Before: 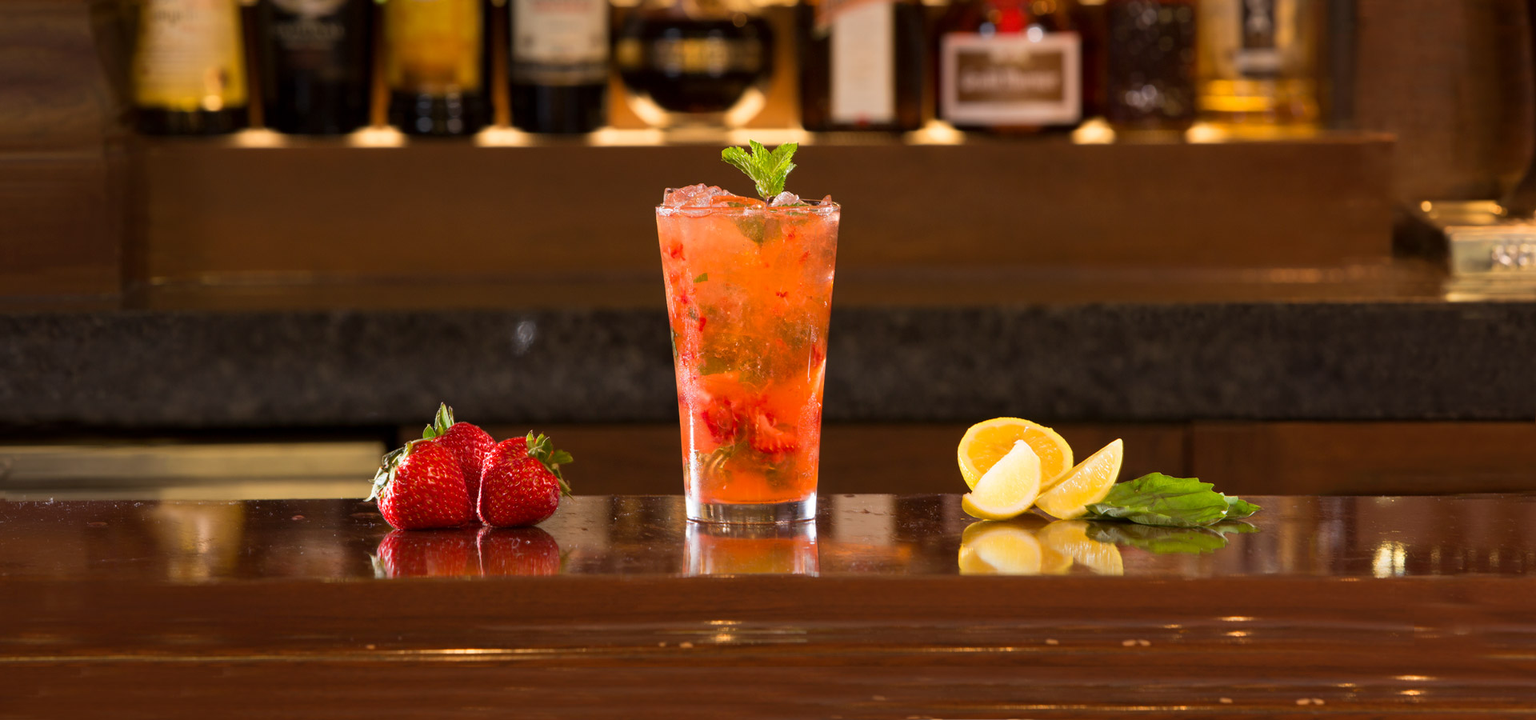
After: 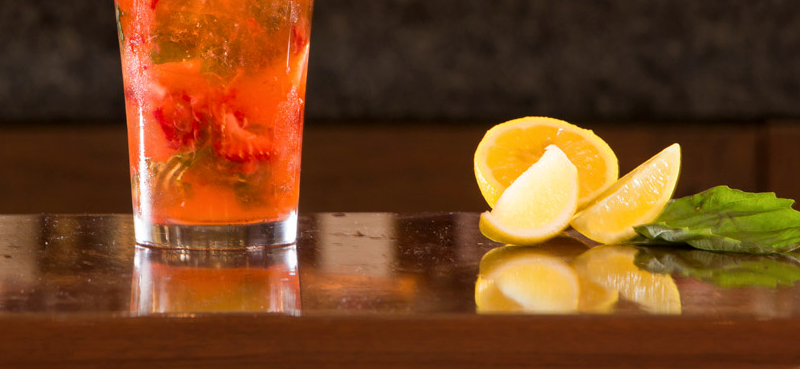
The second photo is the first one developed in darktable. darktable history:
crop: left 37.658%, top 45.066%, right 20.661%, bottom 13.65%
local contrast: highlights 103%, shadows 98%, detail 119%, midtone range 0.2
exposure: exposure -0.054 EV, compensate highlight preservation false
